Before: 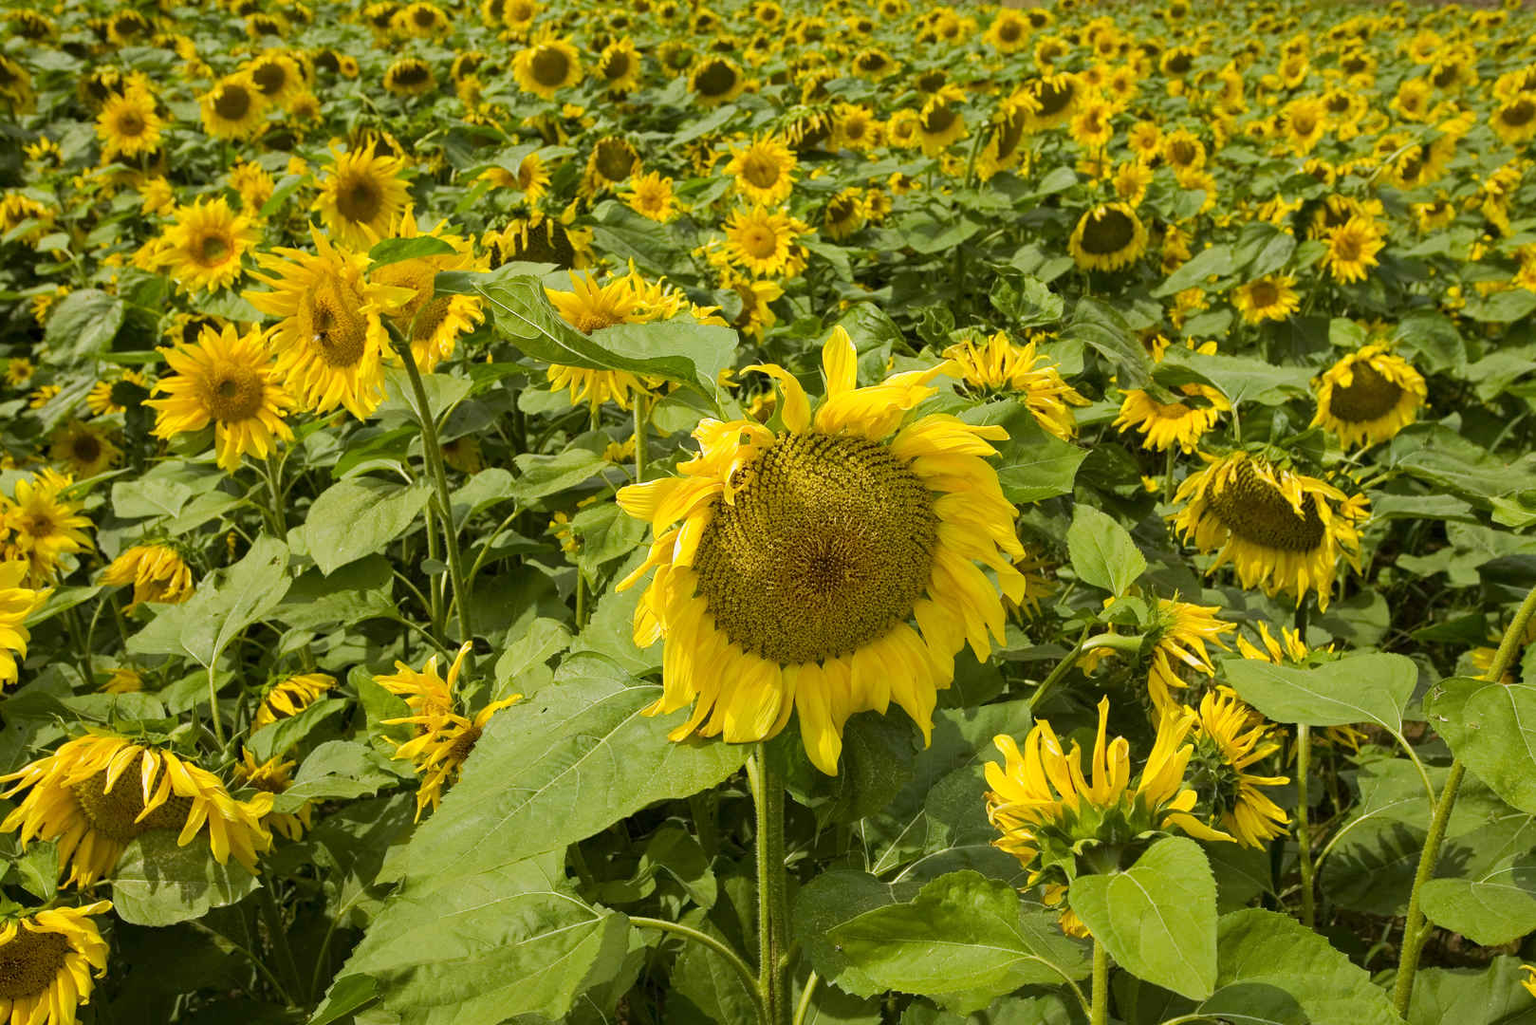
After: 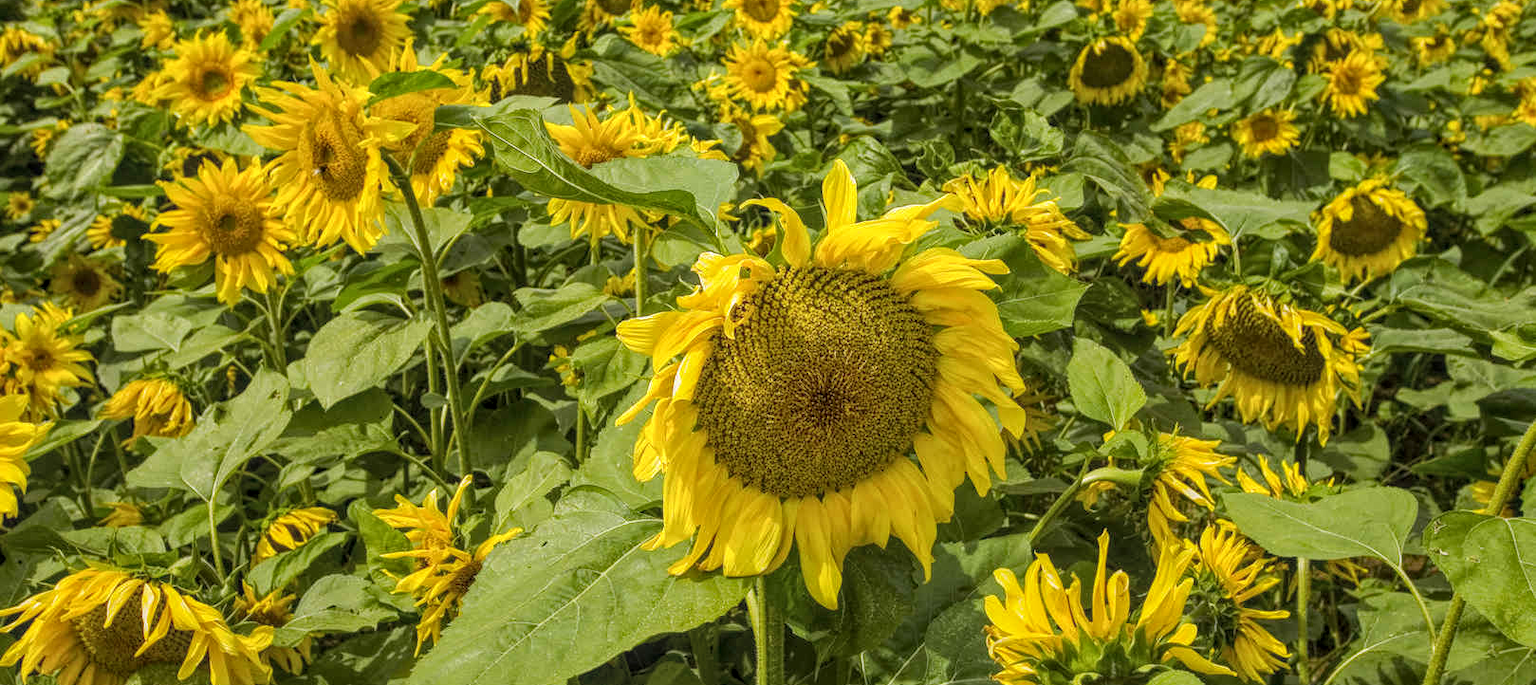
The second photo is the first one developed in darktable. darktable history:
crop: top 16.288%, bottom 16.739%
local contrast: highlights 74%, shadows 55%, detail 177%, midtone range 0.214
